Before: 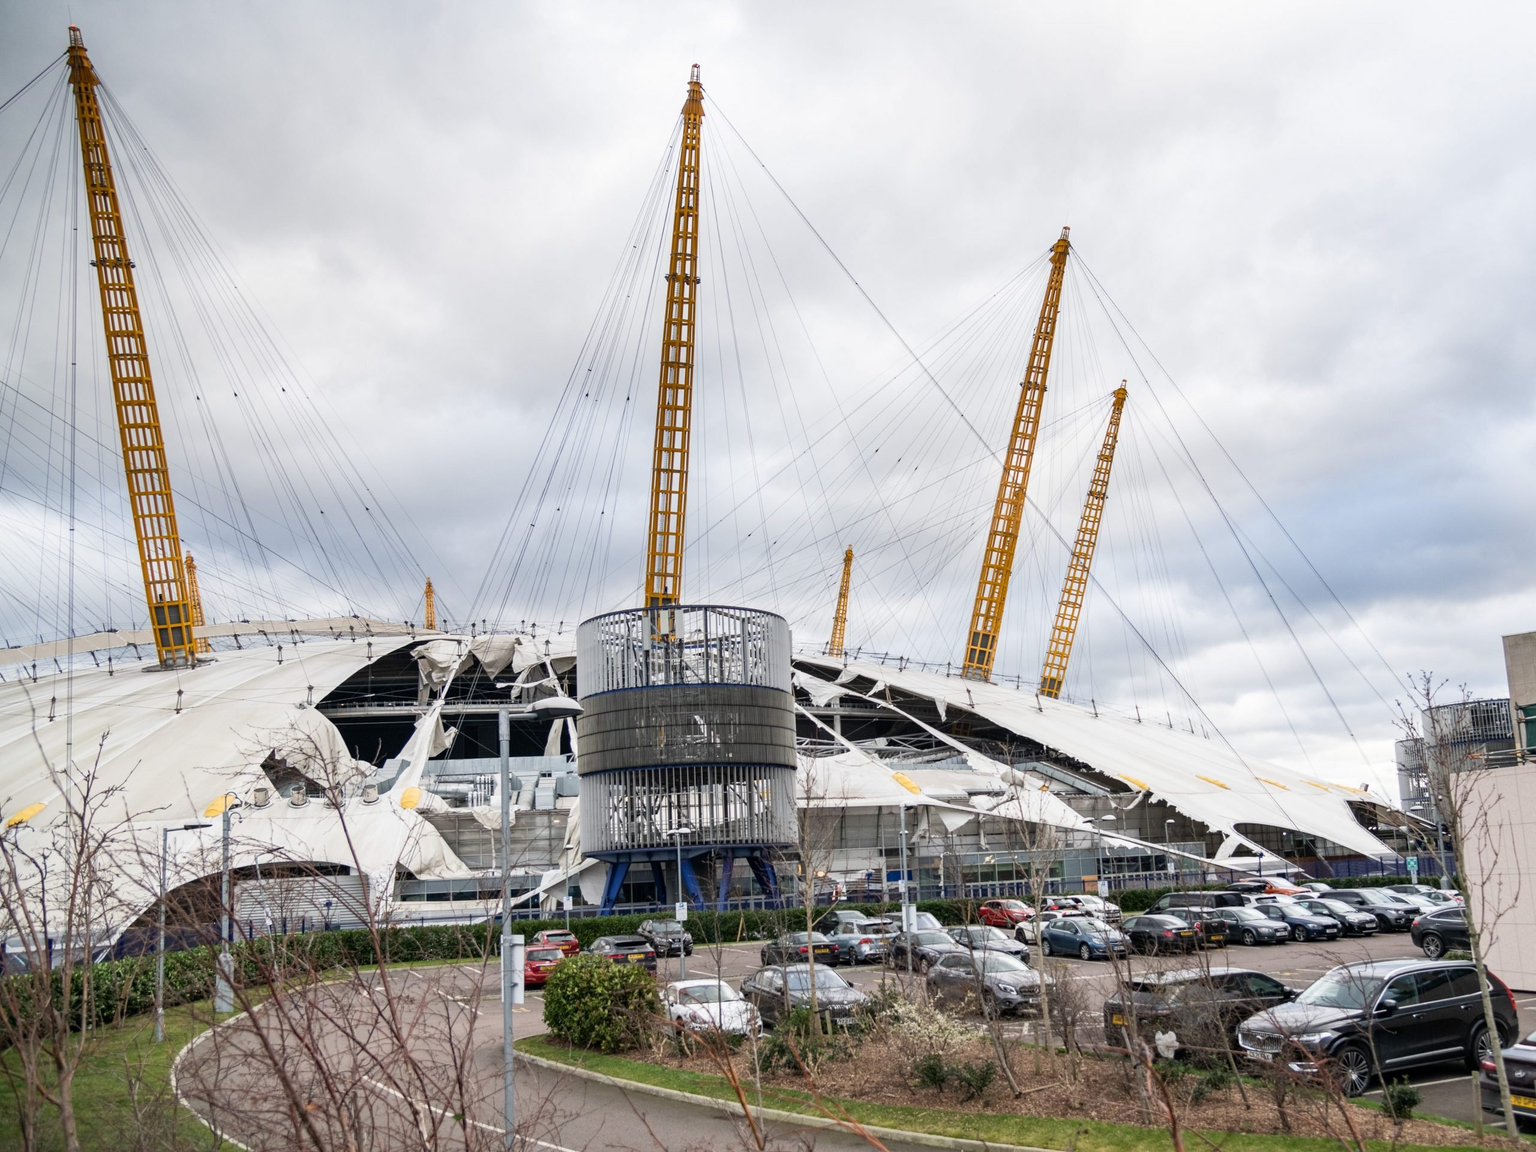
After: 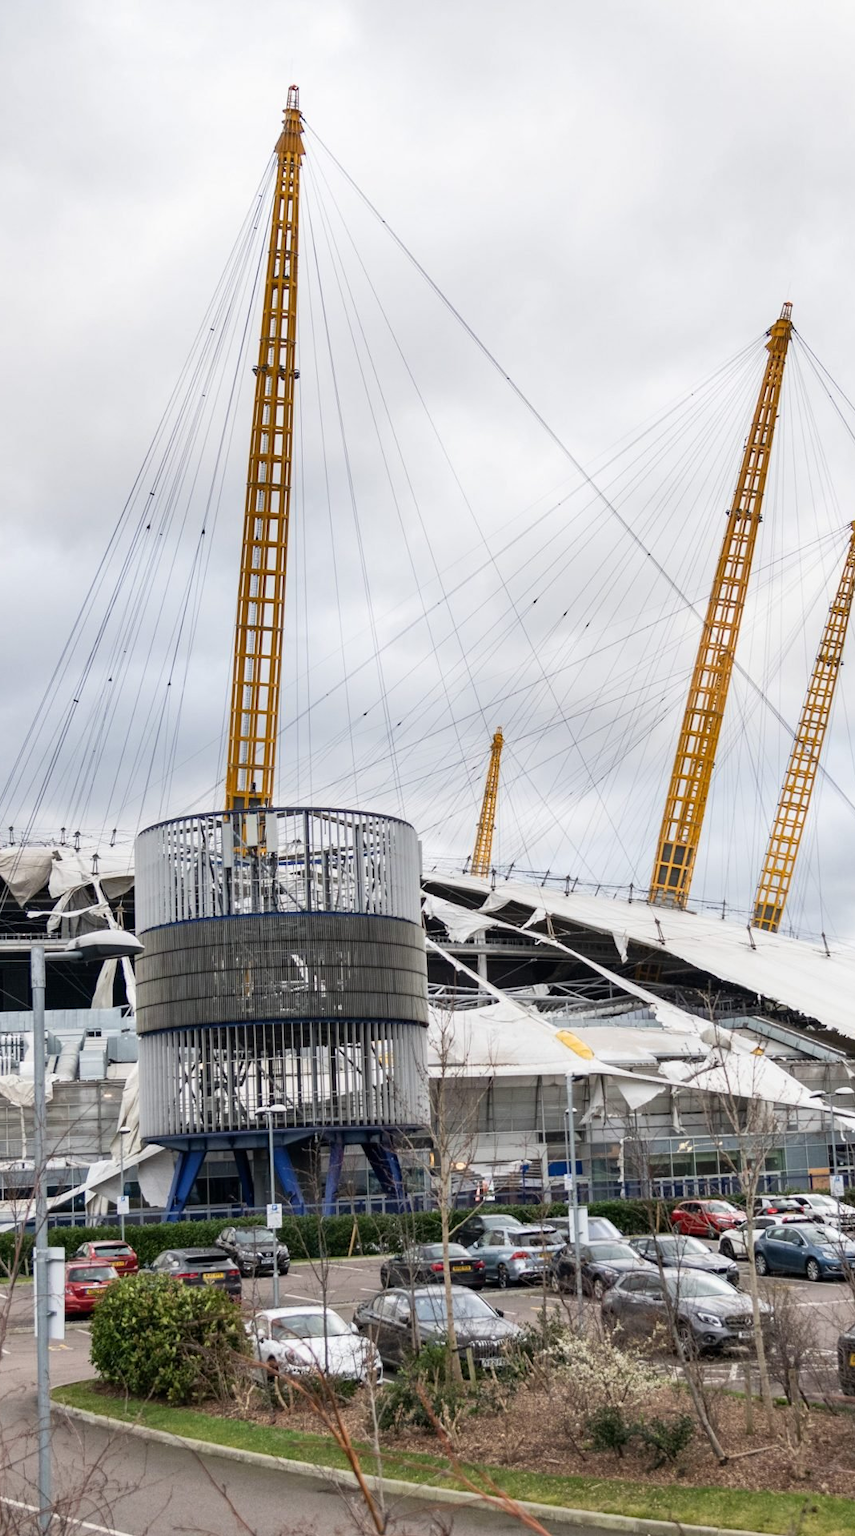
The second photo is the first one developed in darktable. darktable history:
crop: left 31.006%, right 27.208%
